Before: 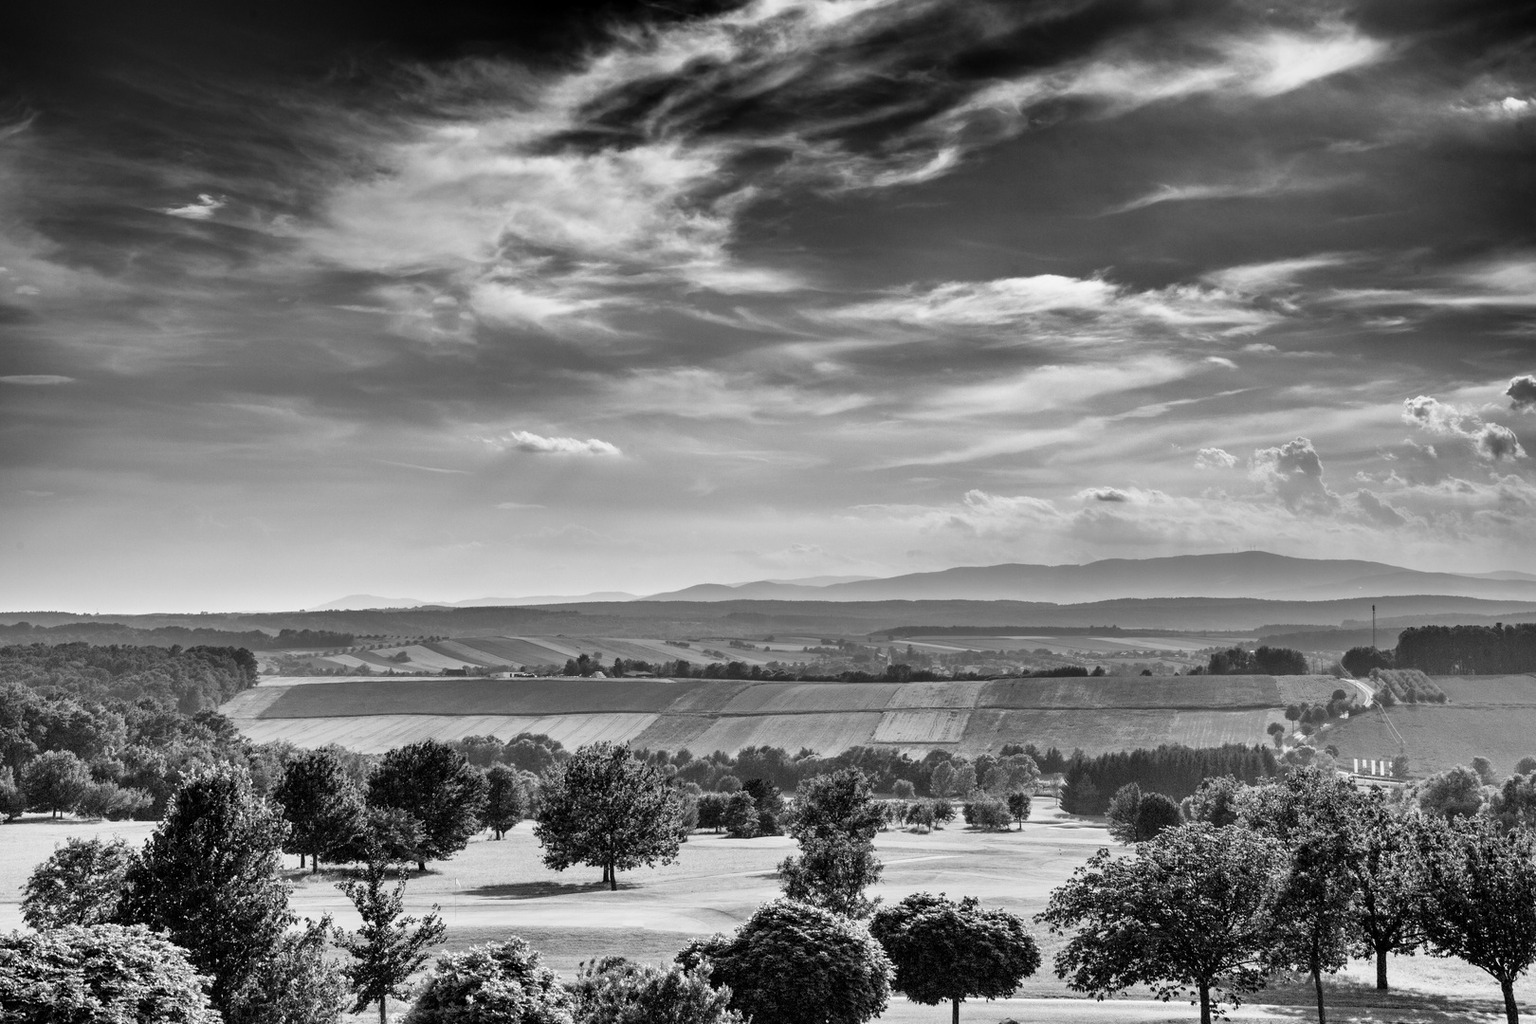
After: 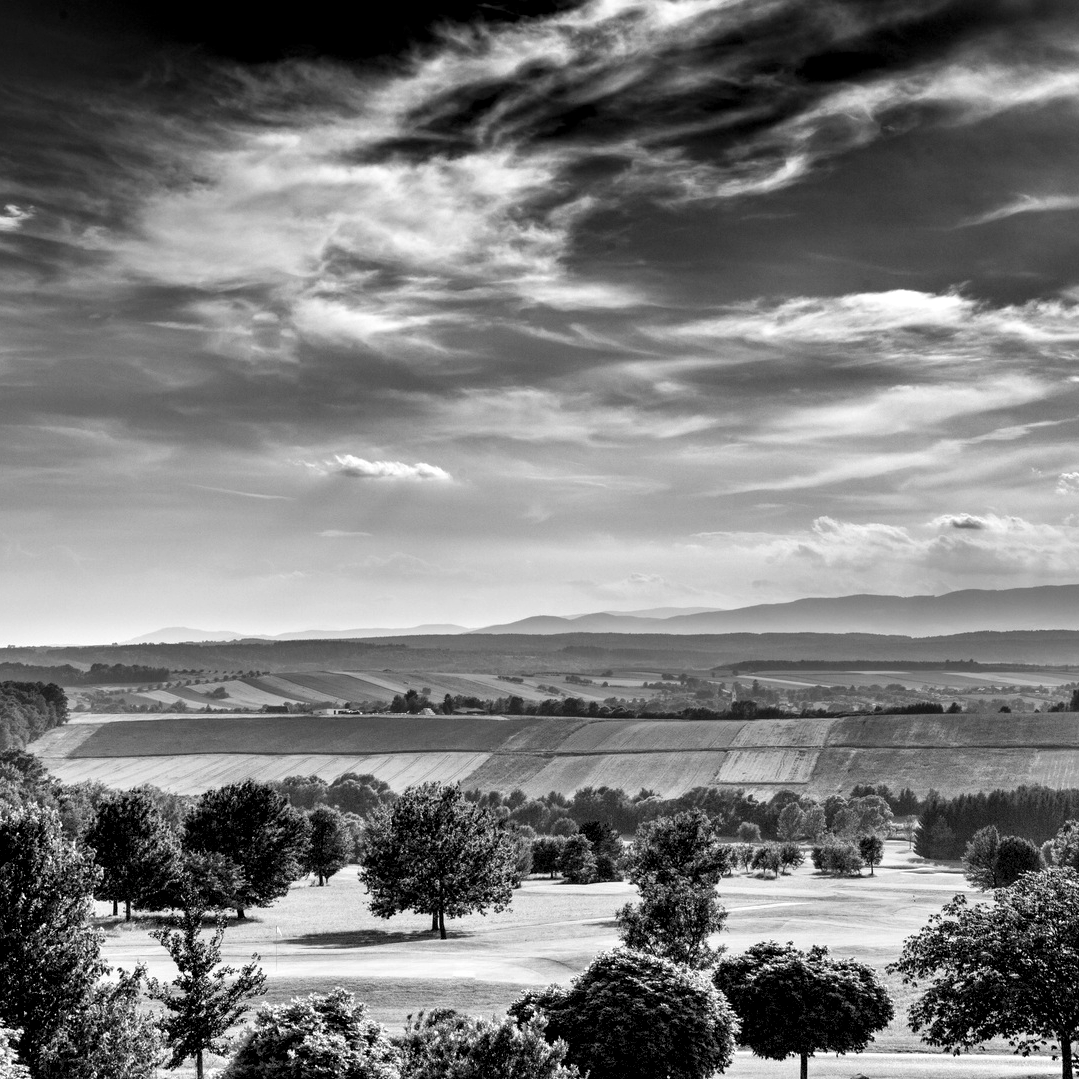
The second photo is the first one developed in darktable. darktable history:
local contrast: highlights 123%, shadows 126%, detail 140%, midtone range 0.254
crop and rotate: left 12.648%, right 20.685%
